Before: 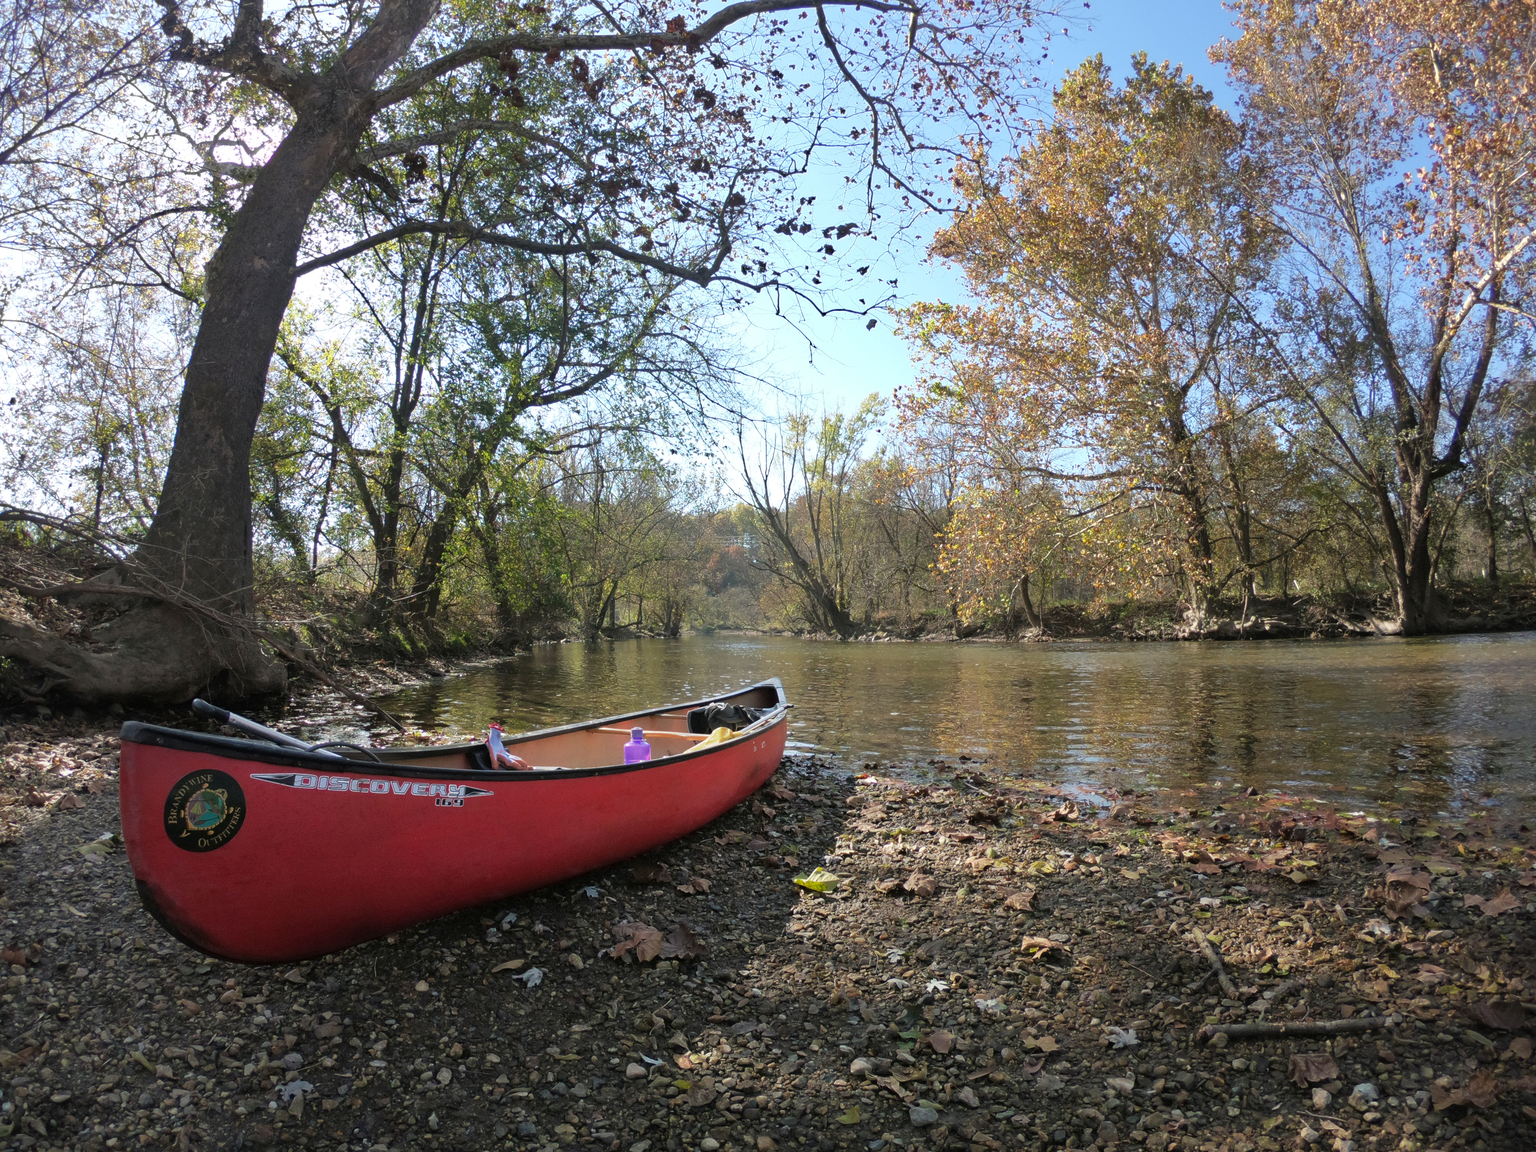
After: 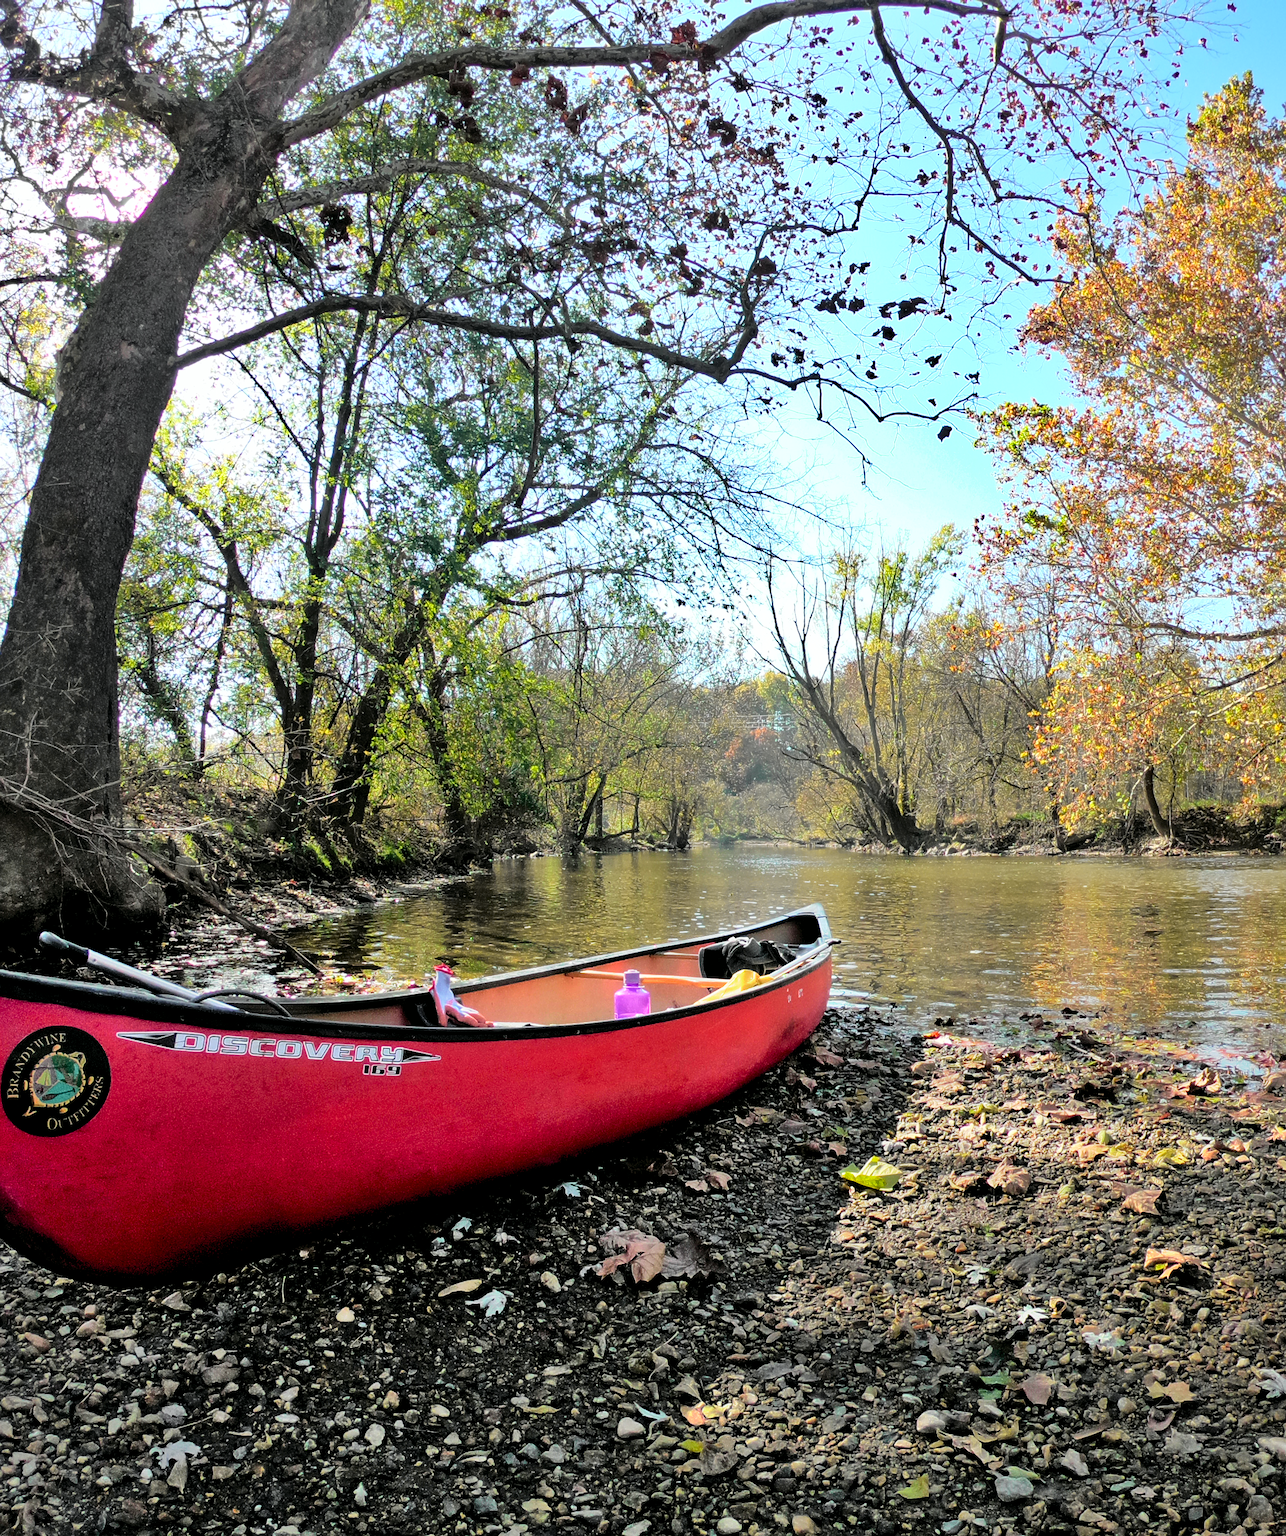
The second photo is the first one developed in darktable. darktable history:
crop: left 10.644%, right 26.528%
shadows and highlights: low approximation 0.01, soften with gaussian
rgb levels: levels [[0.01, 0.419, 0.839], [0, 0.5, 1], [0, 0.5, 1]]
sharpen: amount 0.2
tone curve: curves: ch0 [(0, 0) (0.135, 0.09) (0.326, 0.386) (0.489, 0.573) (0.663, 0.749) (0.854, 0.897) (1, 0.974)]; ch1 [(0, 0) (0.366, 0.367) (0.475, 0.453) (0.494, 0.493) (0.504, 0.497) (0.544, 0.569) (0.562, 0.605) (0.622, 0.694) (1, 1)]; ch2 [(0, 0) (0.333, 0.346) (0.375, 0.375) (0.424, 0.43) (0.476, 0.492) (0.502, 0.503) (0.533, 0.534) (0.572, 0.603) (0.605, 0.656) (0.641, 0.709) (1, 1)], color space Lab, independent channels, preserve colors none
